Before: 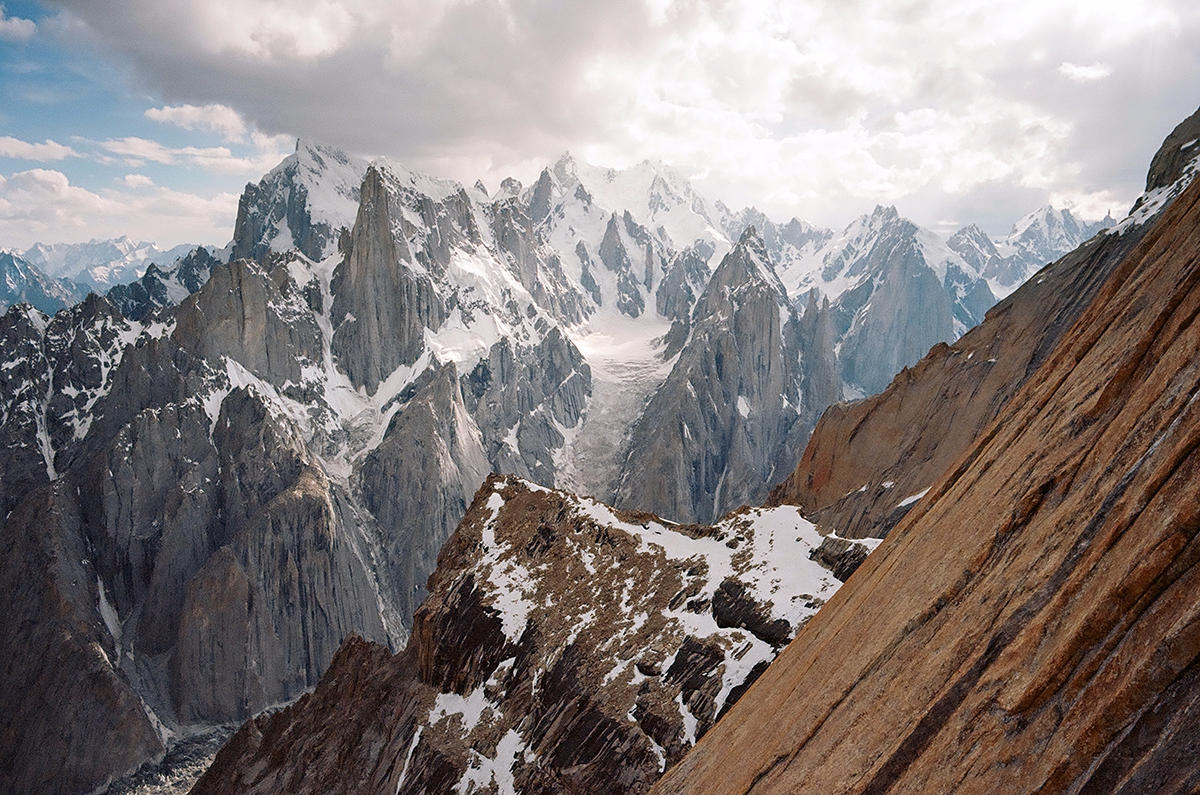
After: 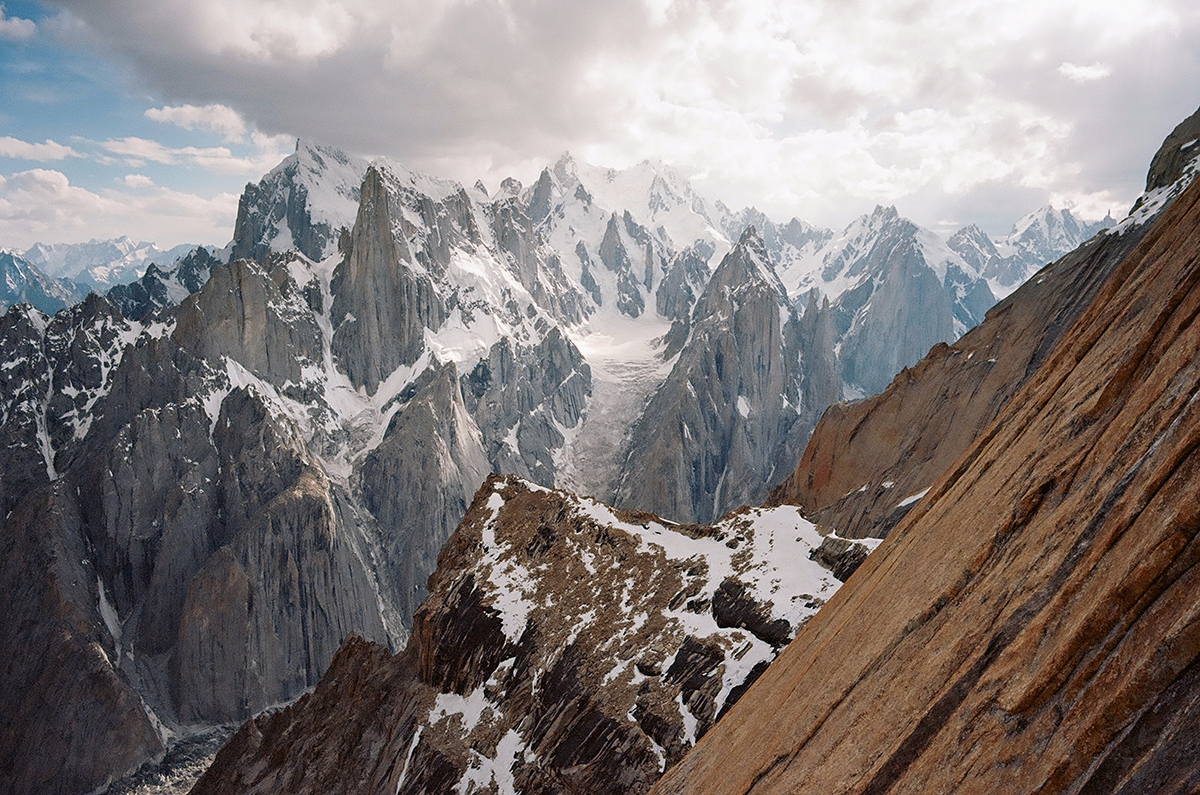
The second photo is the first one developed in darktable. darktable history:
exposure: exposure -0.07 EV, compensate highlight preservation false
